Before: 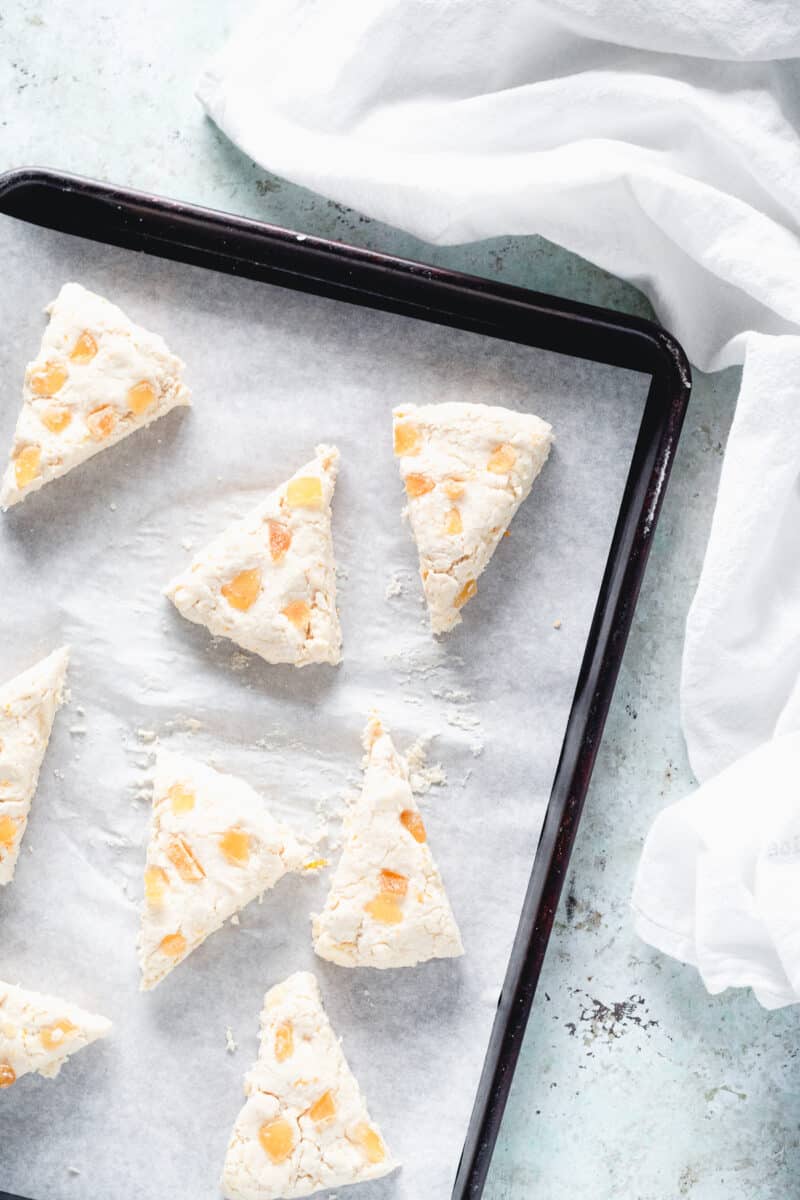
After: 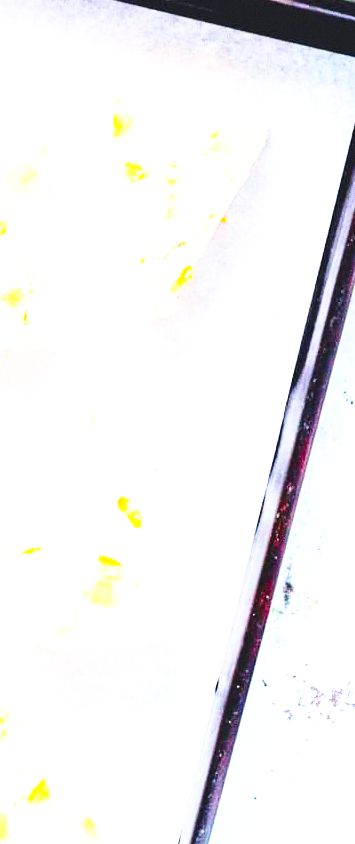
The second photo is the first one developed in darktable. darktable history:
exposure: black level correction 0, exposure 1.015 EV, compensate exposure bias true, compensate highlight preservation false
color balance rgb: perceptual saturation grading › global saturation 30%, global vibrance 20%
base curve: curves: ch0 [(0, 0) (0.026, 0.03) (0.109, 0.232) (0.351, 0.748) (0.669, 0.968) (1, 1)], preserve colors none
contrast brightness saturation: contrast 0.2, brightness 0.16, saturation 0.22
grain: coarseness 3.21 ISO
white balance: red 1.004, blue 1.024
local contrast: mode bilateral grid, contrast 20, coarseness 50, detail 120%, midtone range 0.2
crop: left 35.432%, top 26.233%, right 20.145%, bottom 3.432%
